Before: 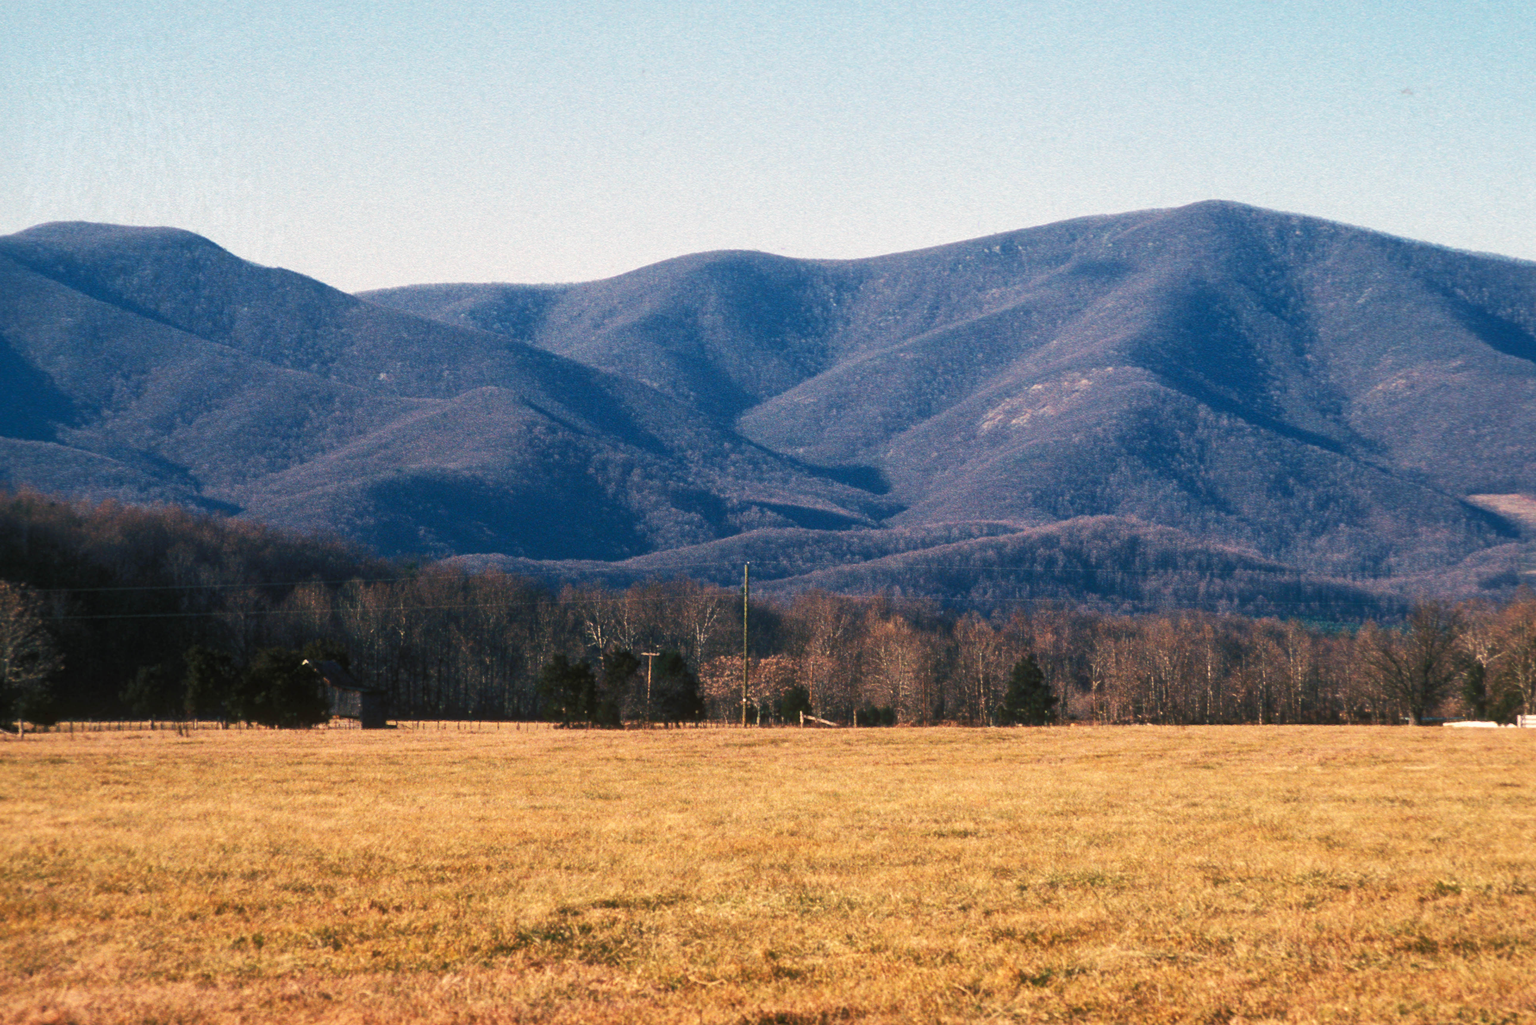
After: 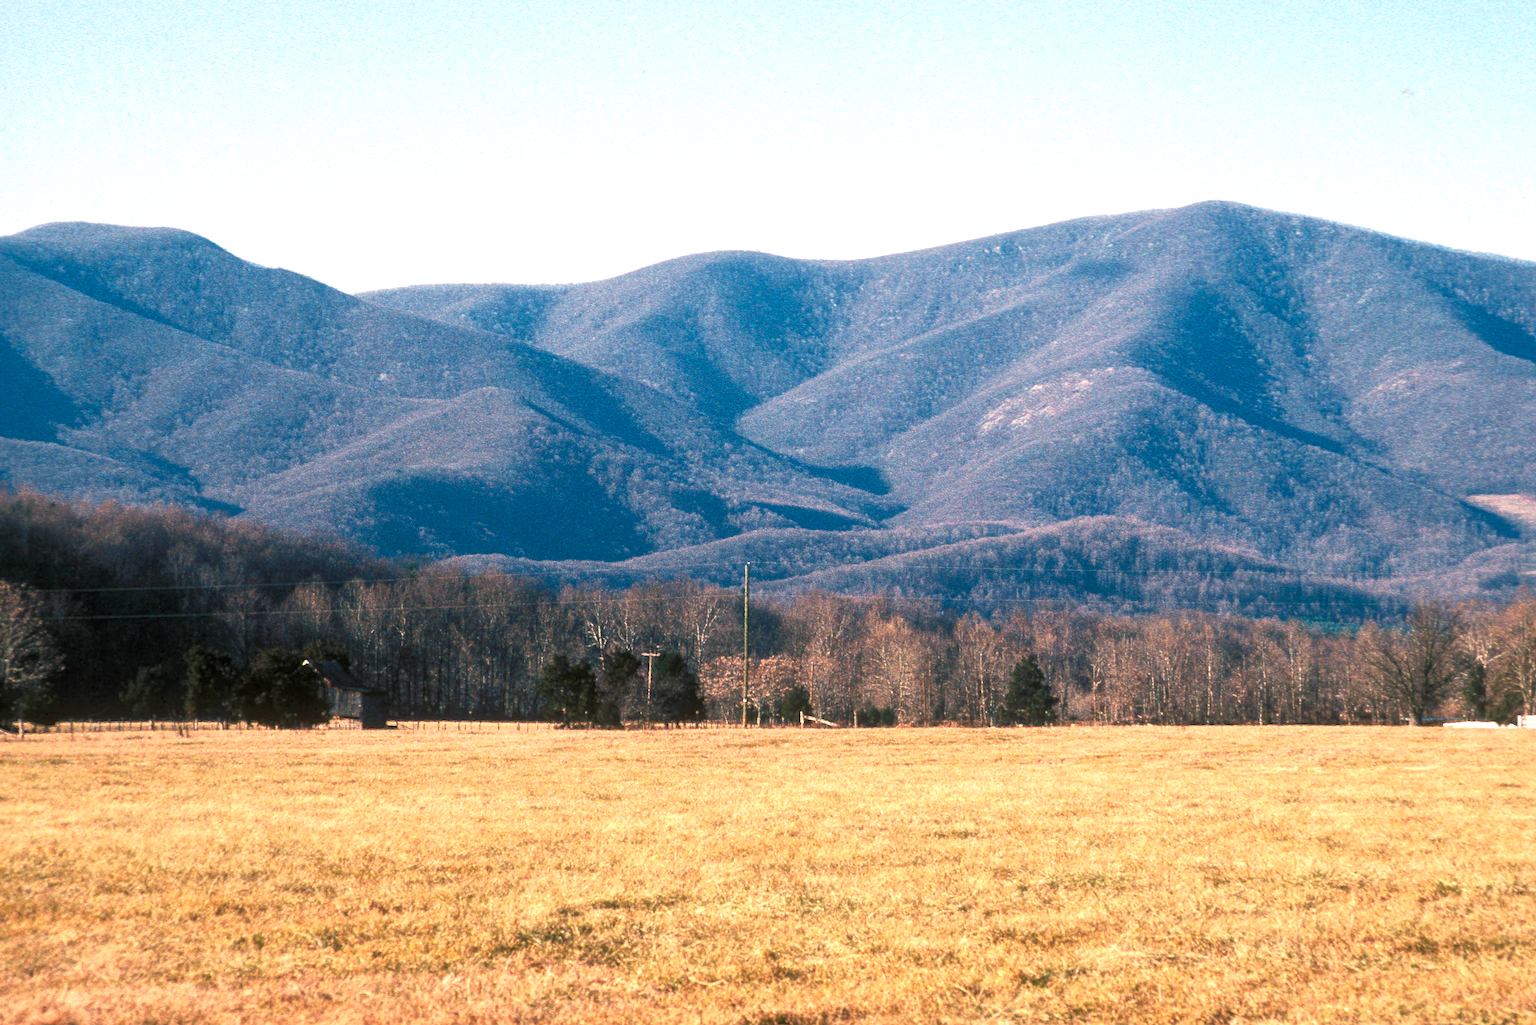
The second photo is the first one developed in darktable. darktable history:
tone equalizer: -8 EV -0.392 EV, -7 EV -0.412 EV, -6 EV -0.364 EV, -5 EV -0.197 EV, -3 EV 0.241 EV, -2 EV 0.335 EV, -1 EV 0.402 EV, +0 EV 0.394 EV
local contrast: highlights 100%, shadows 100%, detail 120%, midtone range 0.2
sharpen: on, module defaults
